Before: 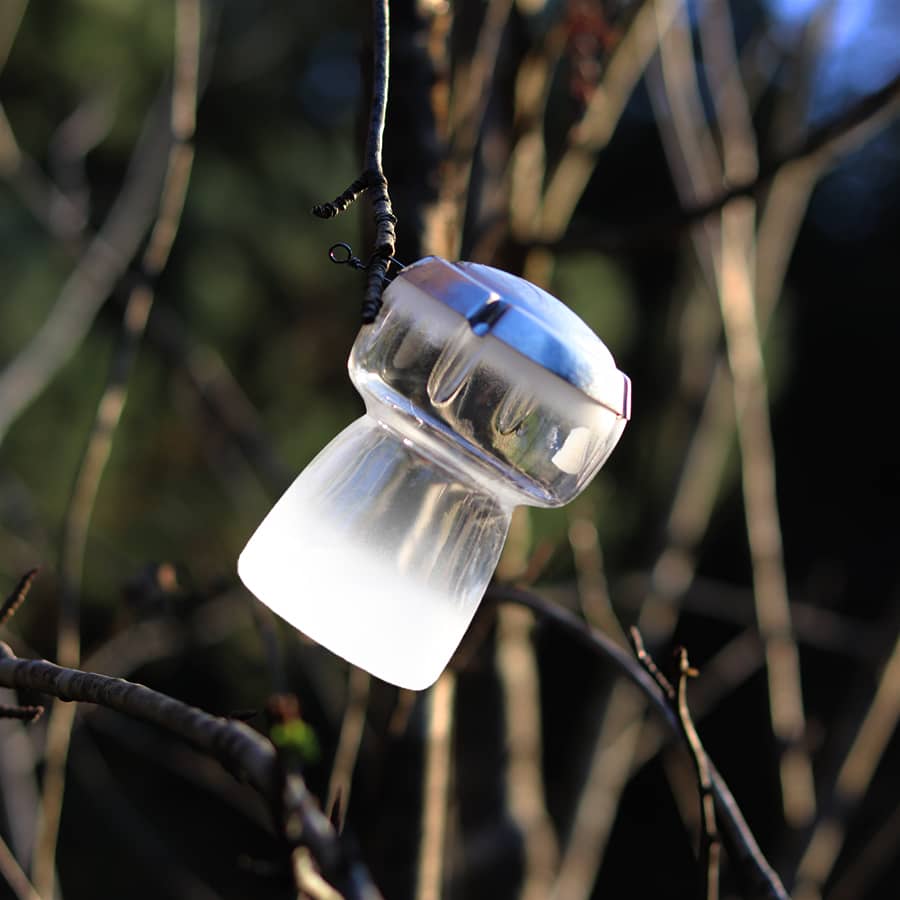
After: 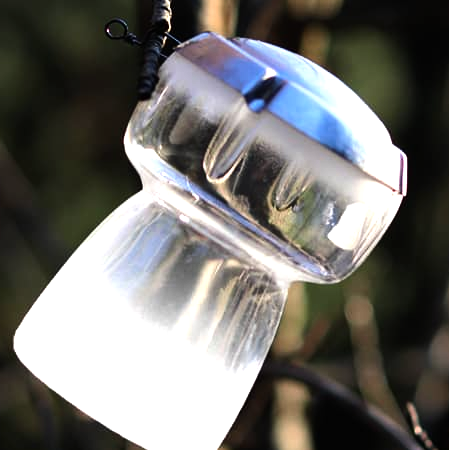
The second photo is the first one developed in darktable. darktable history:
crop: left 25%, top 25%, right 25%, bottom 25%
tone equalizer: -8 EV -0.75 EV, -7 EV -0.7 EV, -6 EV -0.6 EV, -5 EV -0.4 EV, -3 EV 0.4 EV, -2 EV 0.6 EV, -1 EV 0.7 EV, +0 EV 0.75 EV, edges refinement/feathering 500, mask exposure compensation -1.57 EV, preserve details no
